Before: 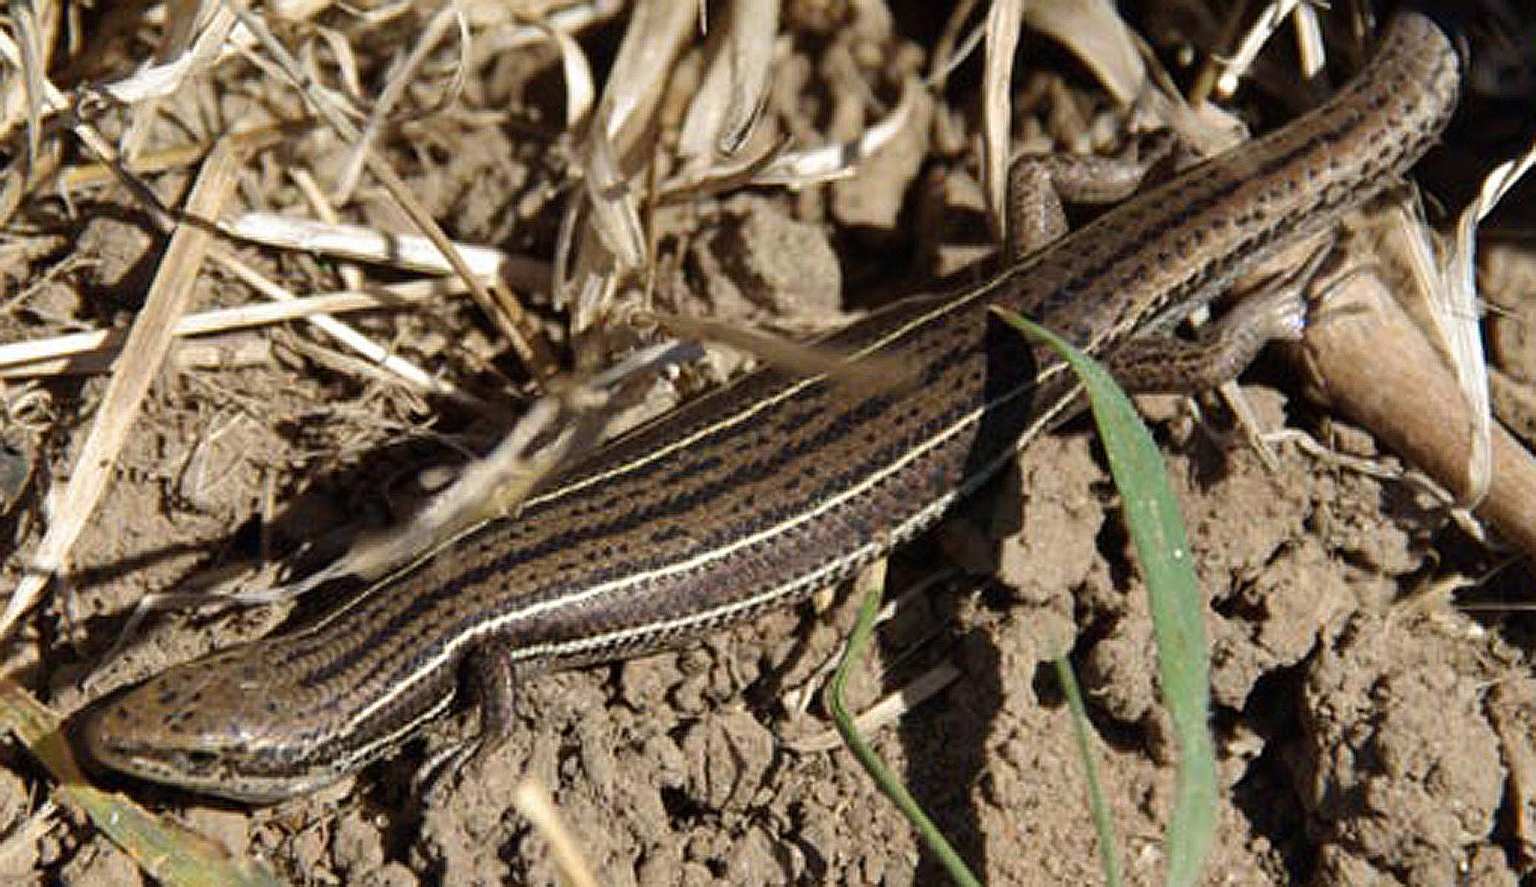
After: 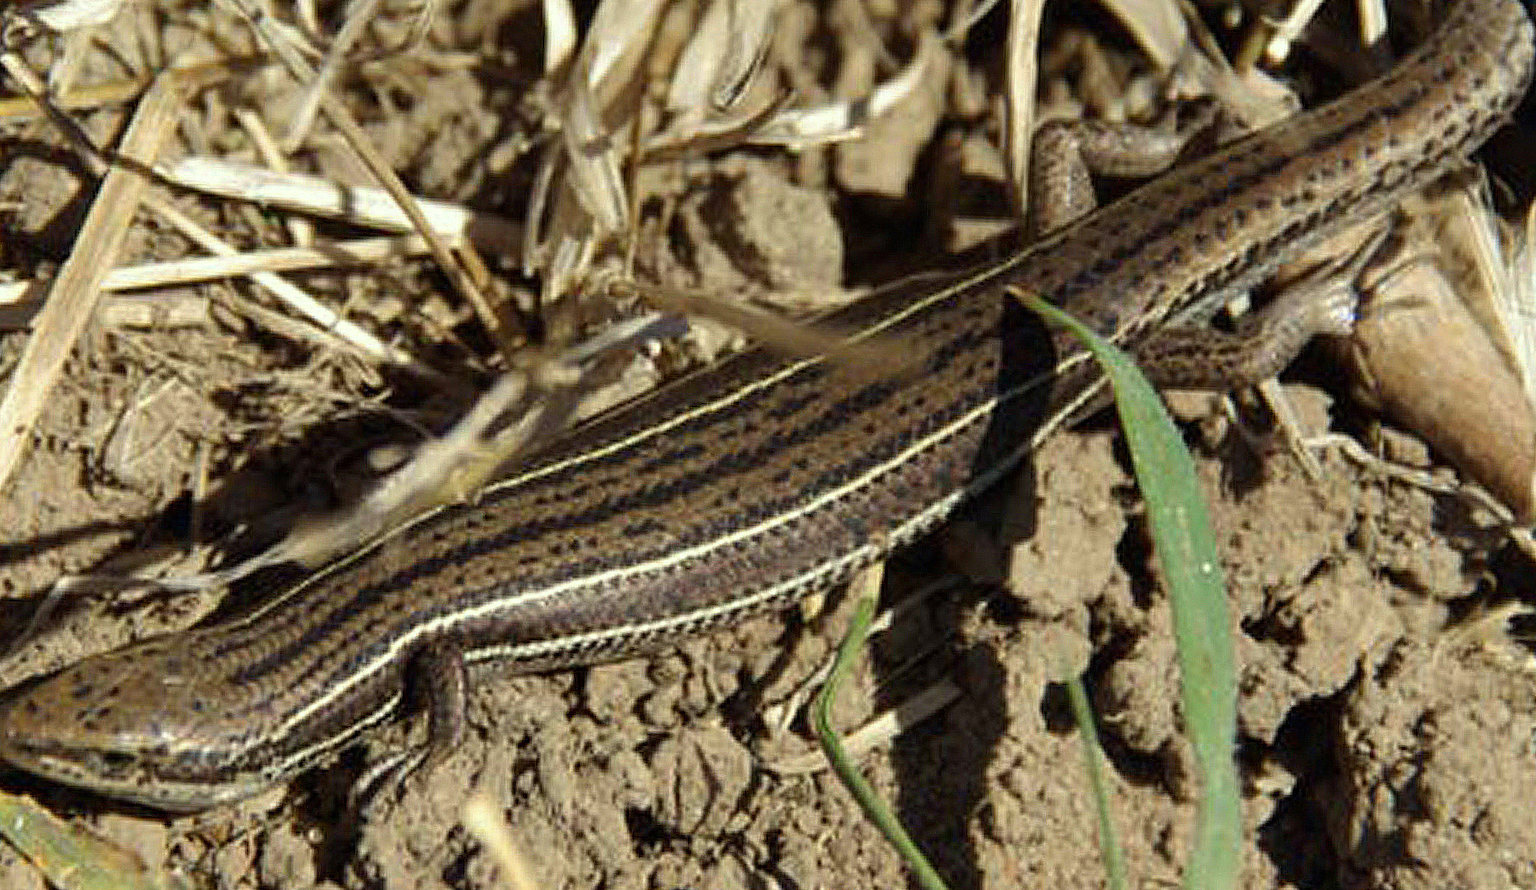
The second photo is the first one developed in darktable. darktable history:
color correction: highlights a* -4.51, highlights b* 7.18
crop and rotate: angle -1.84°, left 3.155%, top 3.761%, right 1.628%, bottom 0.701%
